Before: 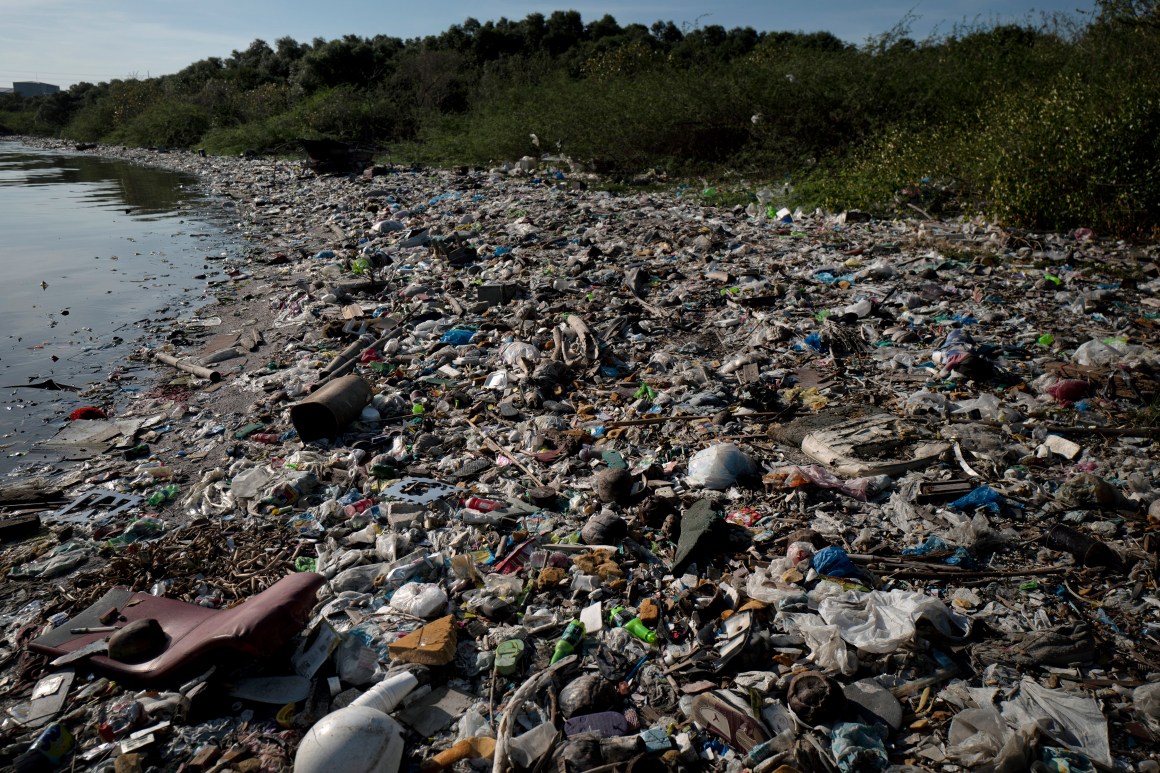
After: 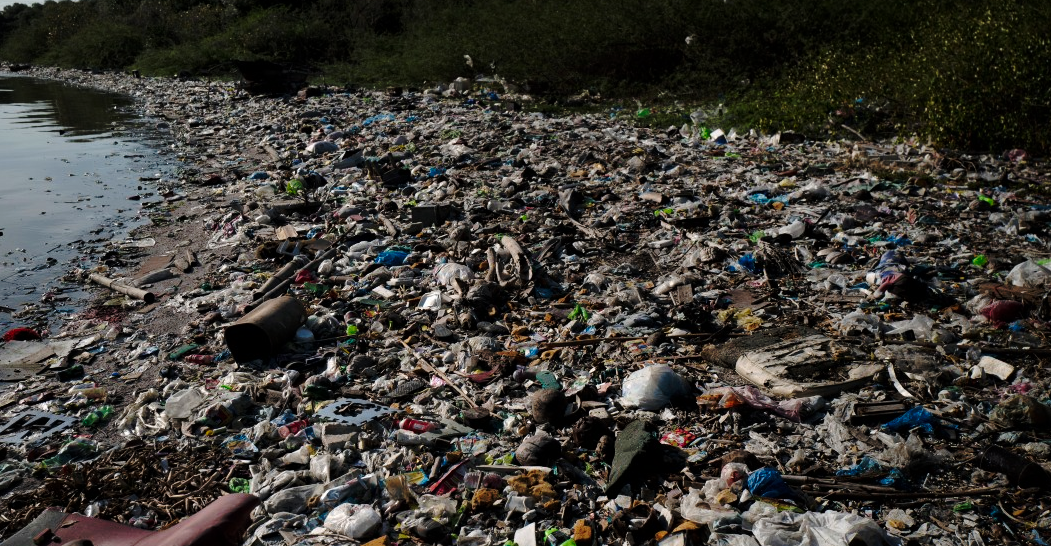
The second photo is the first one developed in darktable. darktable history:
base curve: curves: ch0 [(0, 0) (0.073, 0.04) (0.157, 0.139) (0.492, 0.492) (0.758, 0.758) (1, 1)], preserve colors none
crop: left 5.698%, top 10.333%, right 3.624%, bottom 18.919%
